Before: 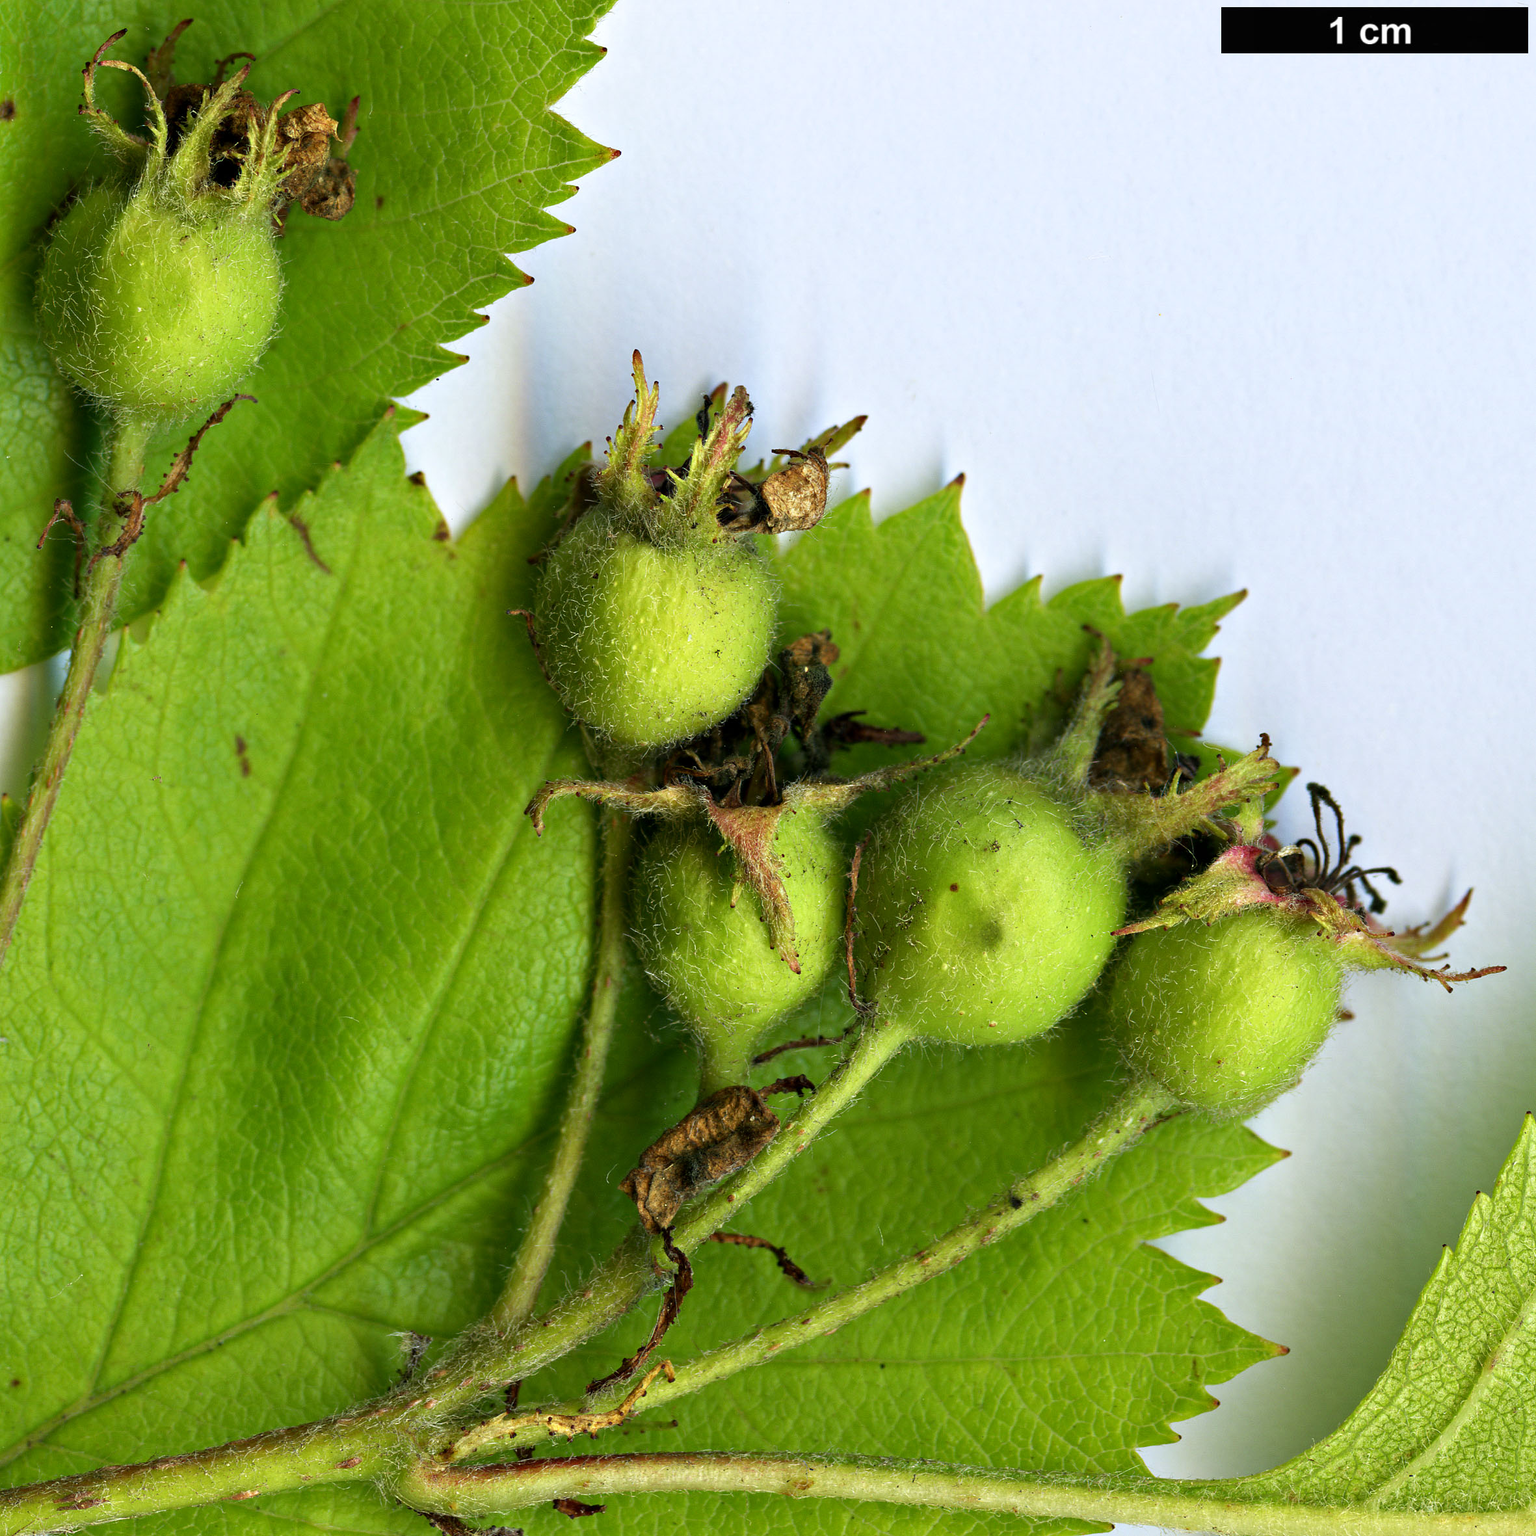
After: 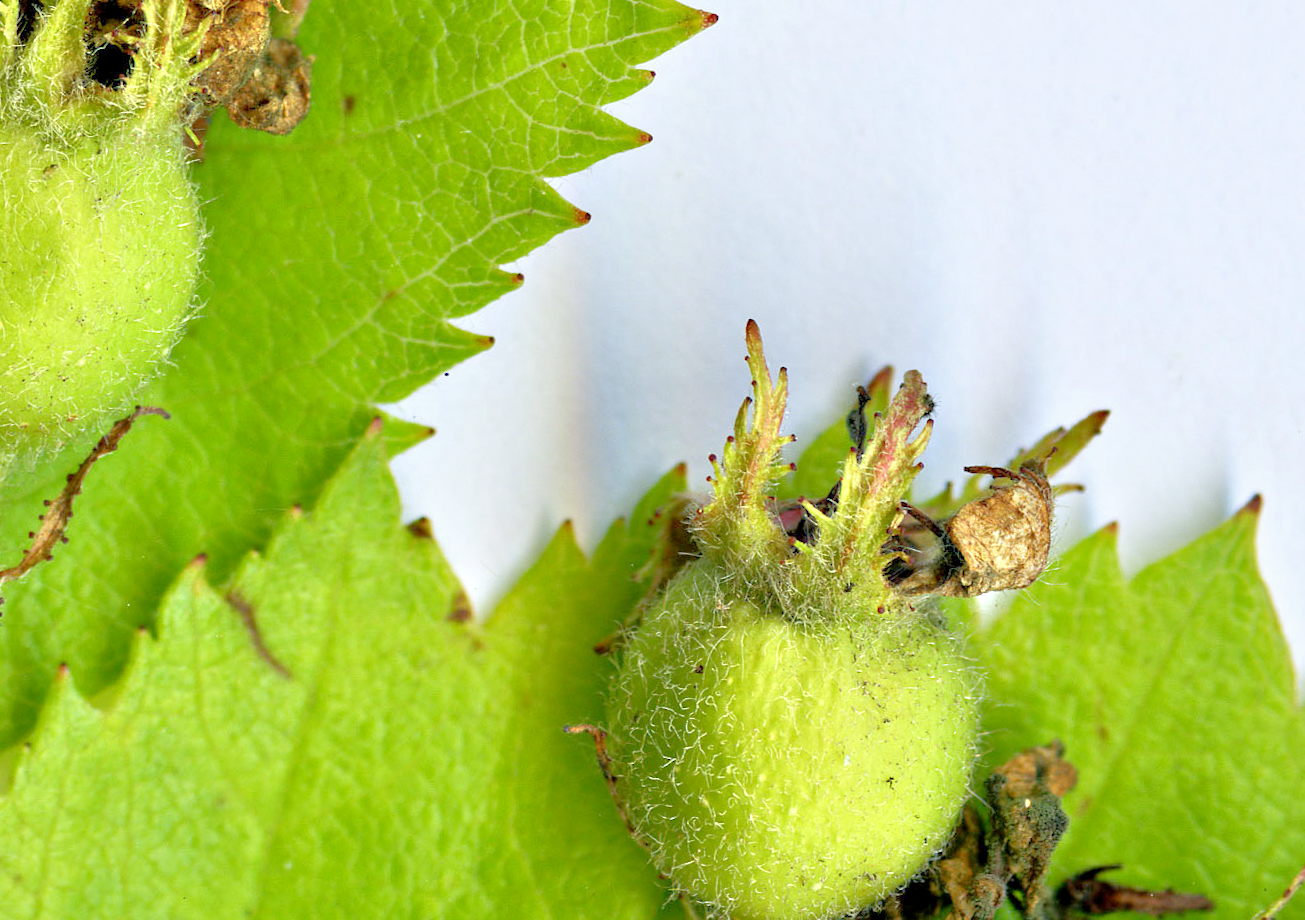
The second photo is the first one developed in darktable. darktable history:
crop: left 10.121%, top 10.631%, right 36.218%, bottom 51.526%
rotate and perspective: rotation -1.77°, lens shift (horizontal) 0.004, automatic cropping off
tone equalizer: -8 EV 2 EV, -7 EV 2 EV, -6 EV 2 EV, -5 EV 2 EV, -4 EV 2 EV, -3 EV 1.5 EV, -2 EV 1 EV, -1 EV 0.5 EV
